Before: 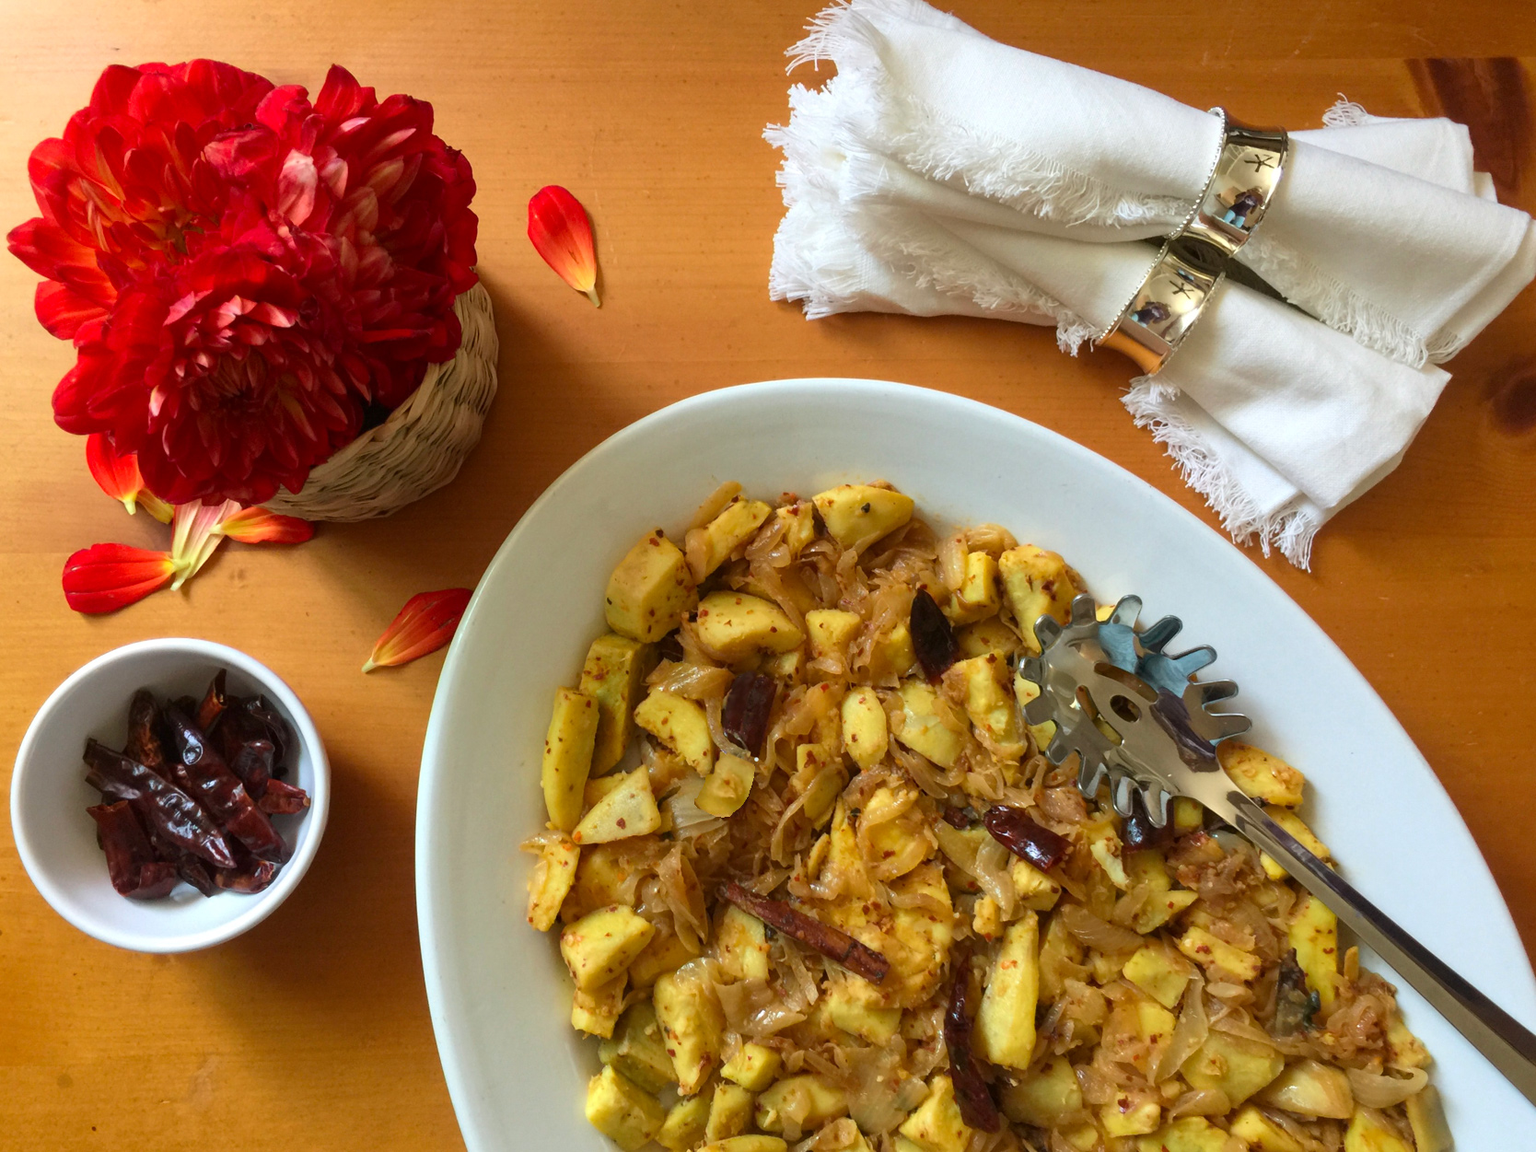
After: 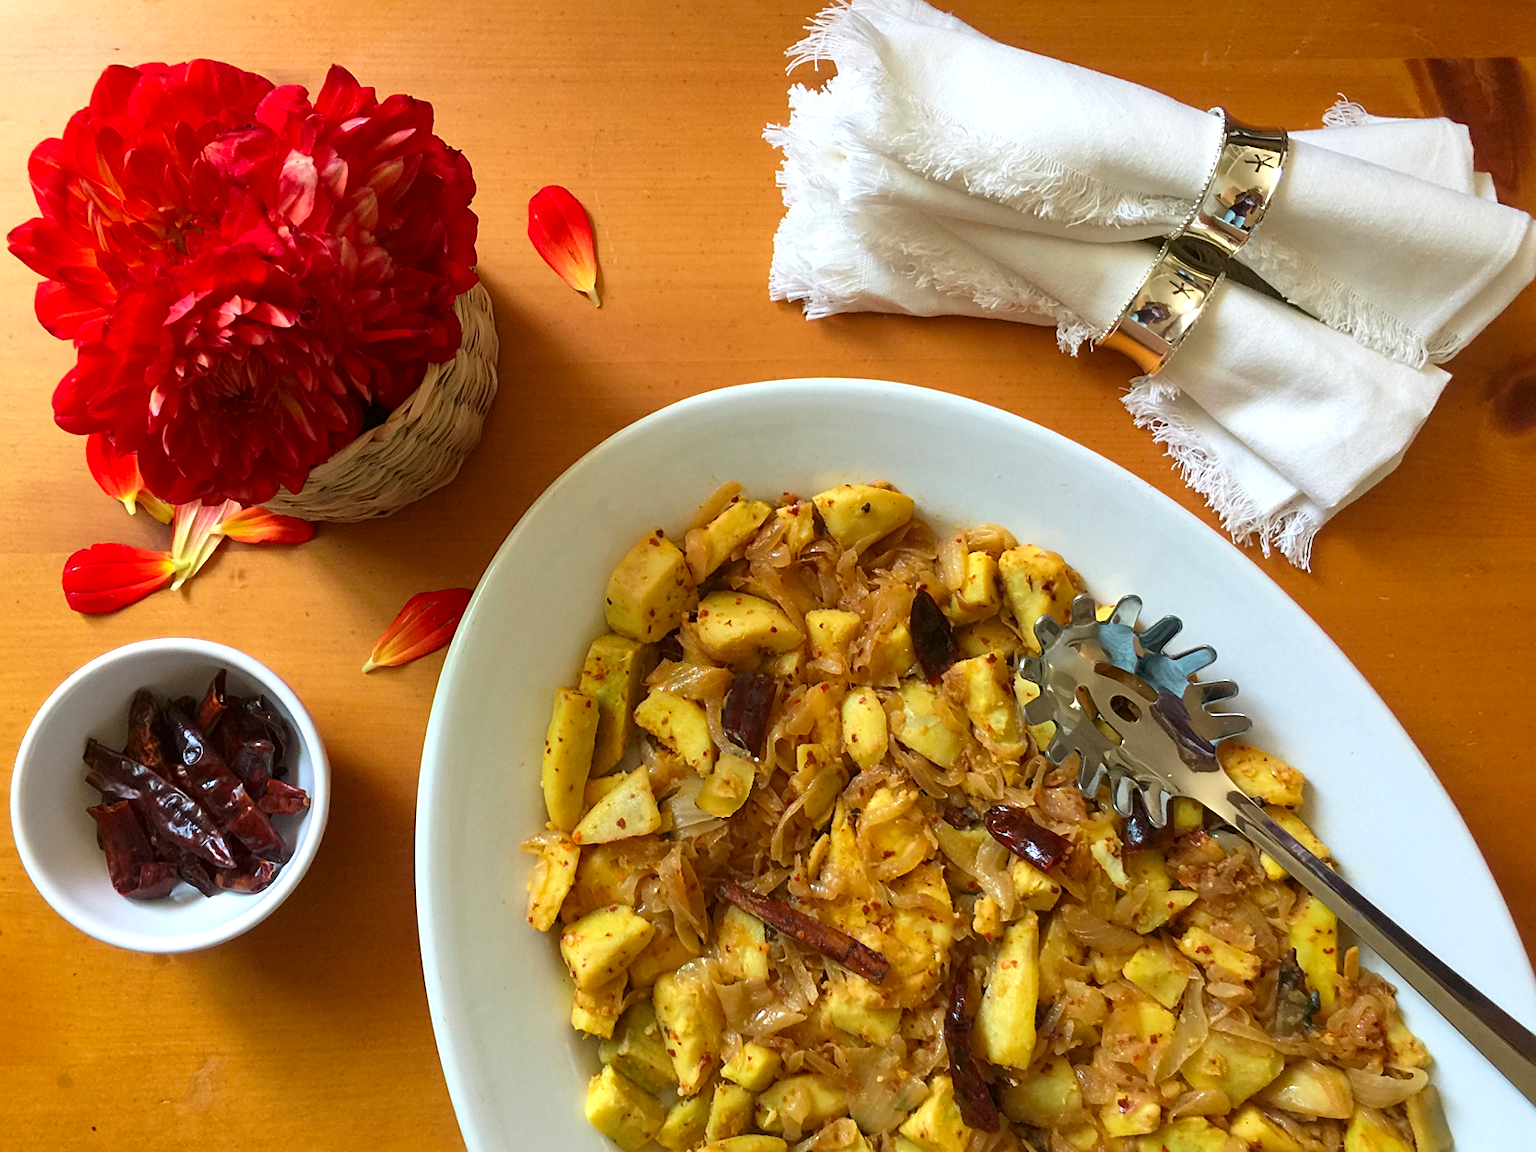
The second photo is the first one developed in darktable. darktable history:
sharpen: on, module defaults
shadows and highlights: radius 121.13, shadows 21.4, white point adjustment -9.72, highlights -14.39, soften with gaussian
exposure: black level correction 0.001, exposure 0.5 EV, compensate exposure bias true, compensate highlight preservation false
